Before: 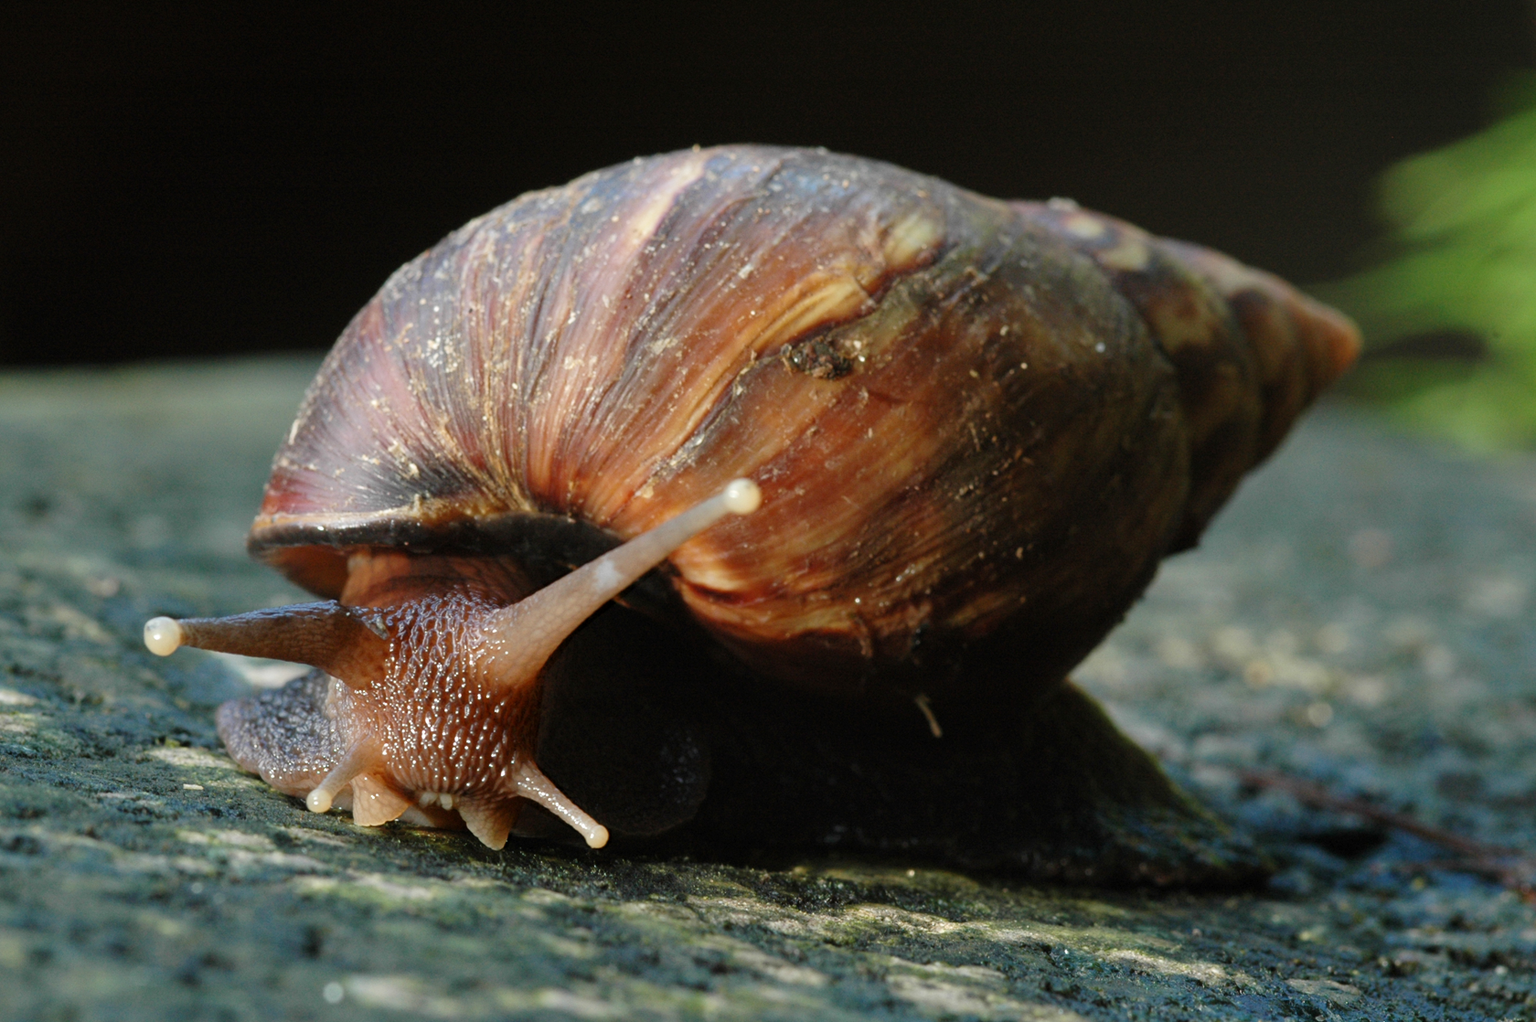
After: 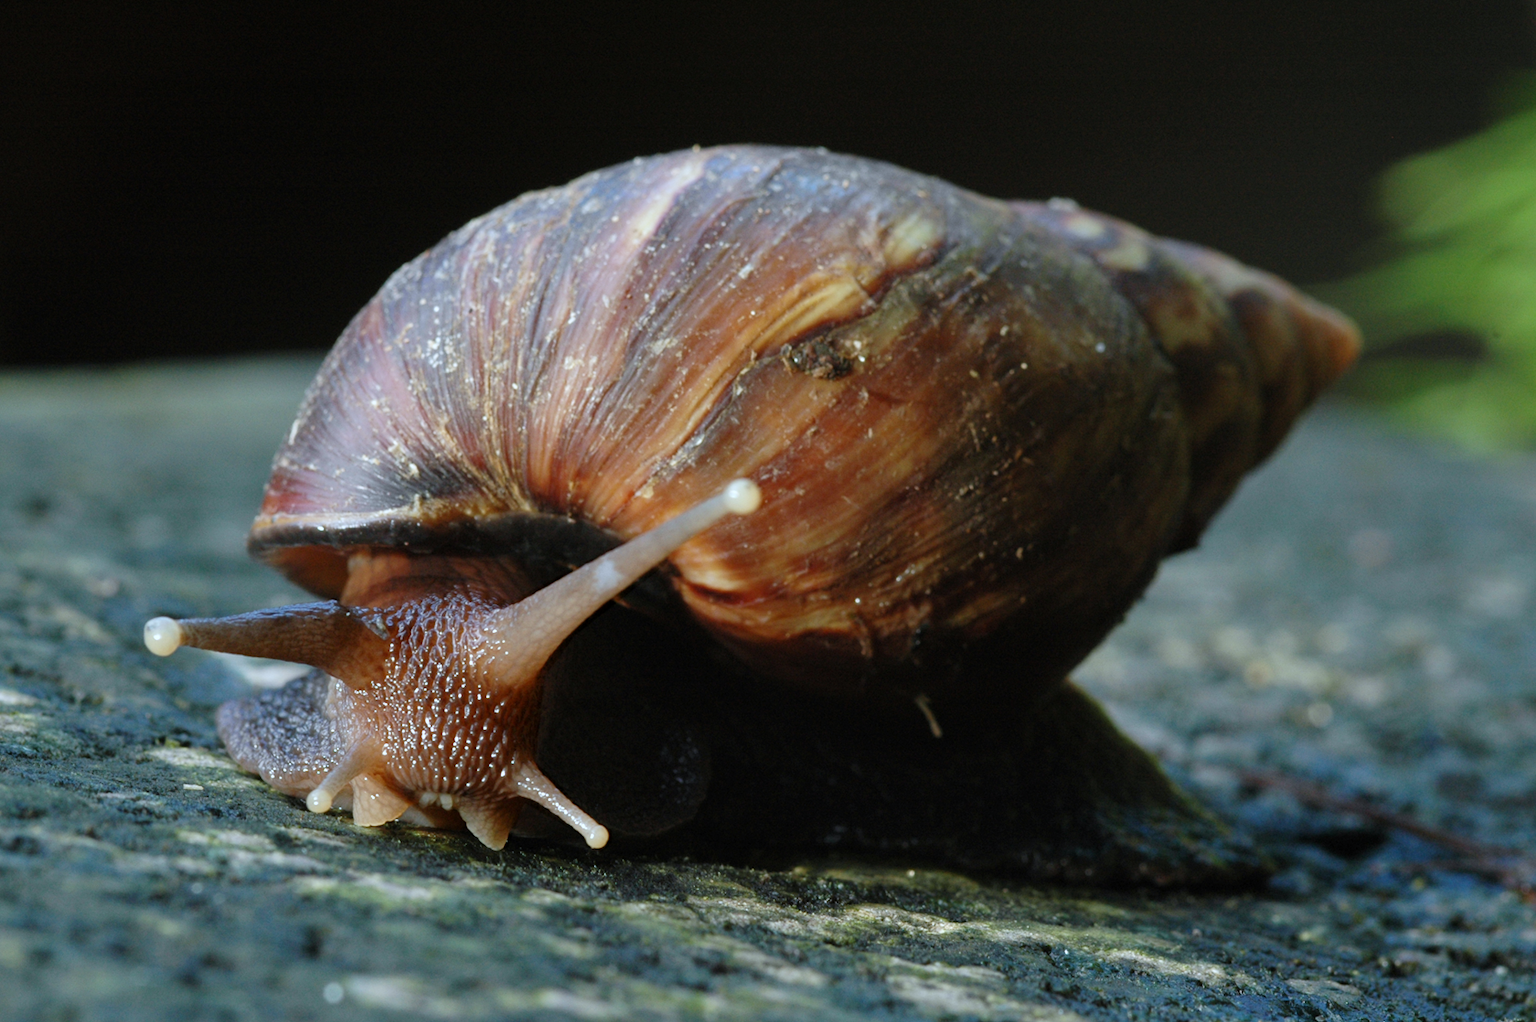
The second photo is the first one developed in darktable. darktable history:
white balance: red 0.924, blue 1.095
